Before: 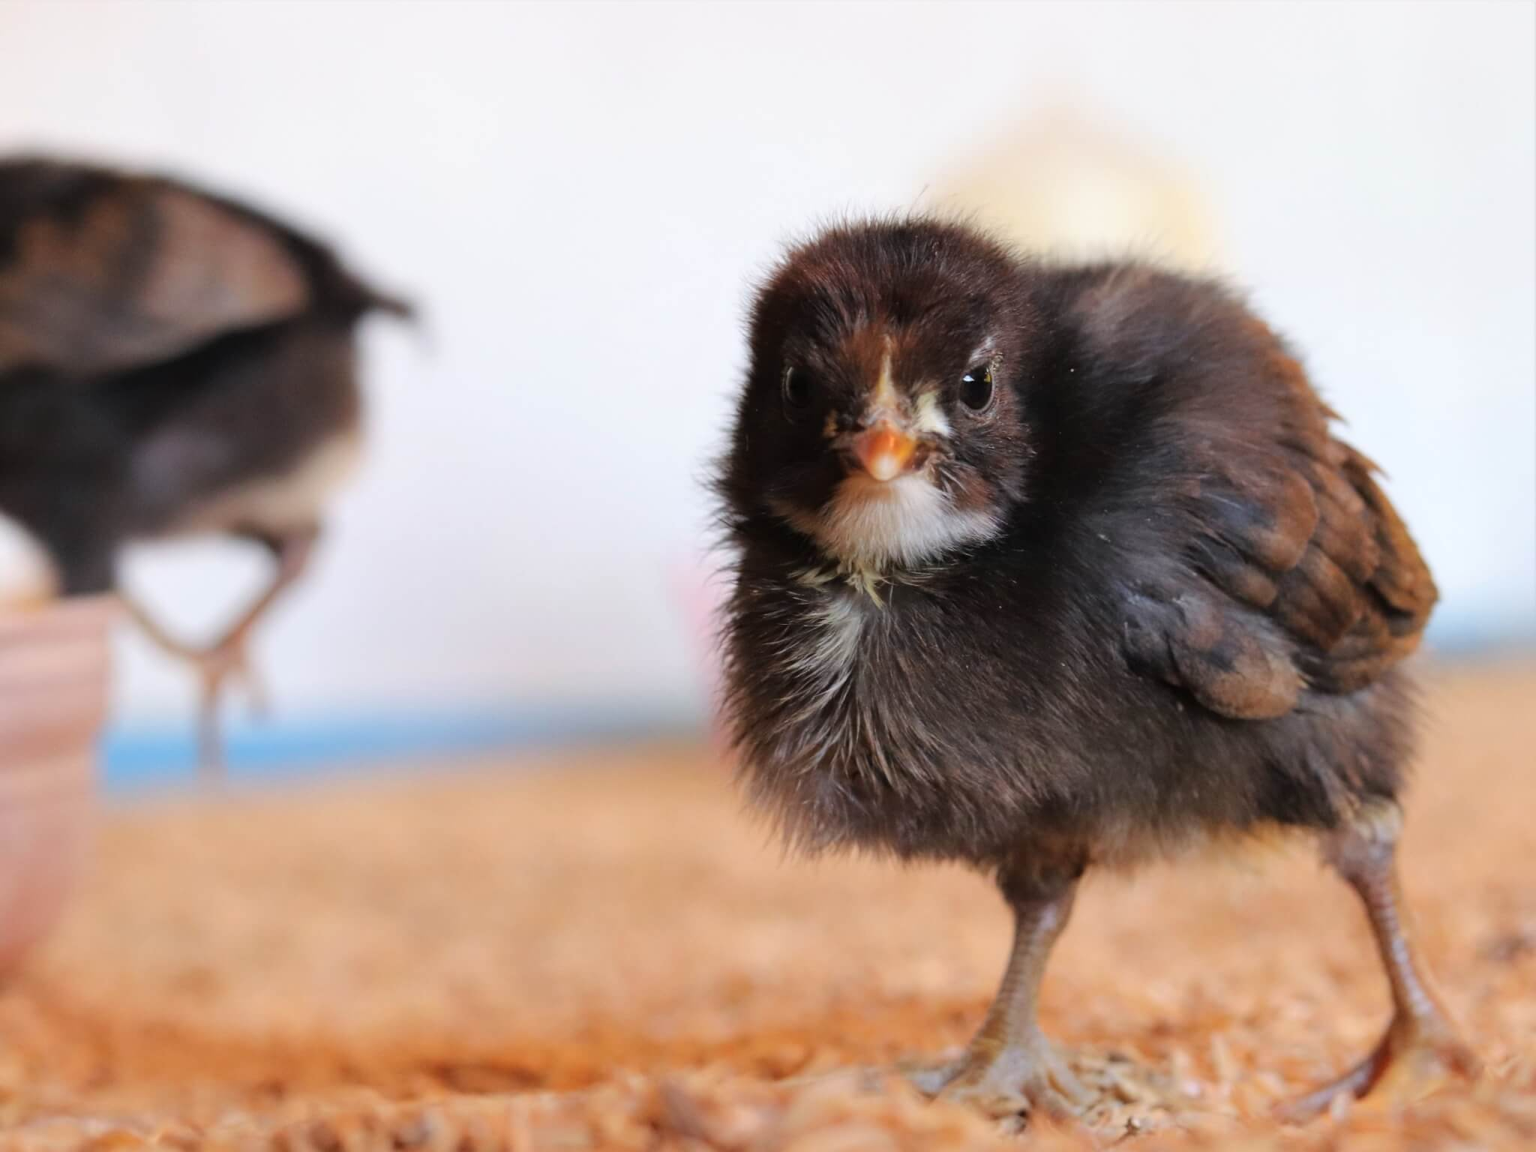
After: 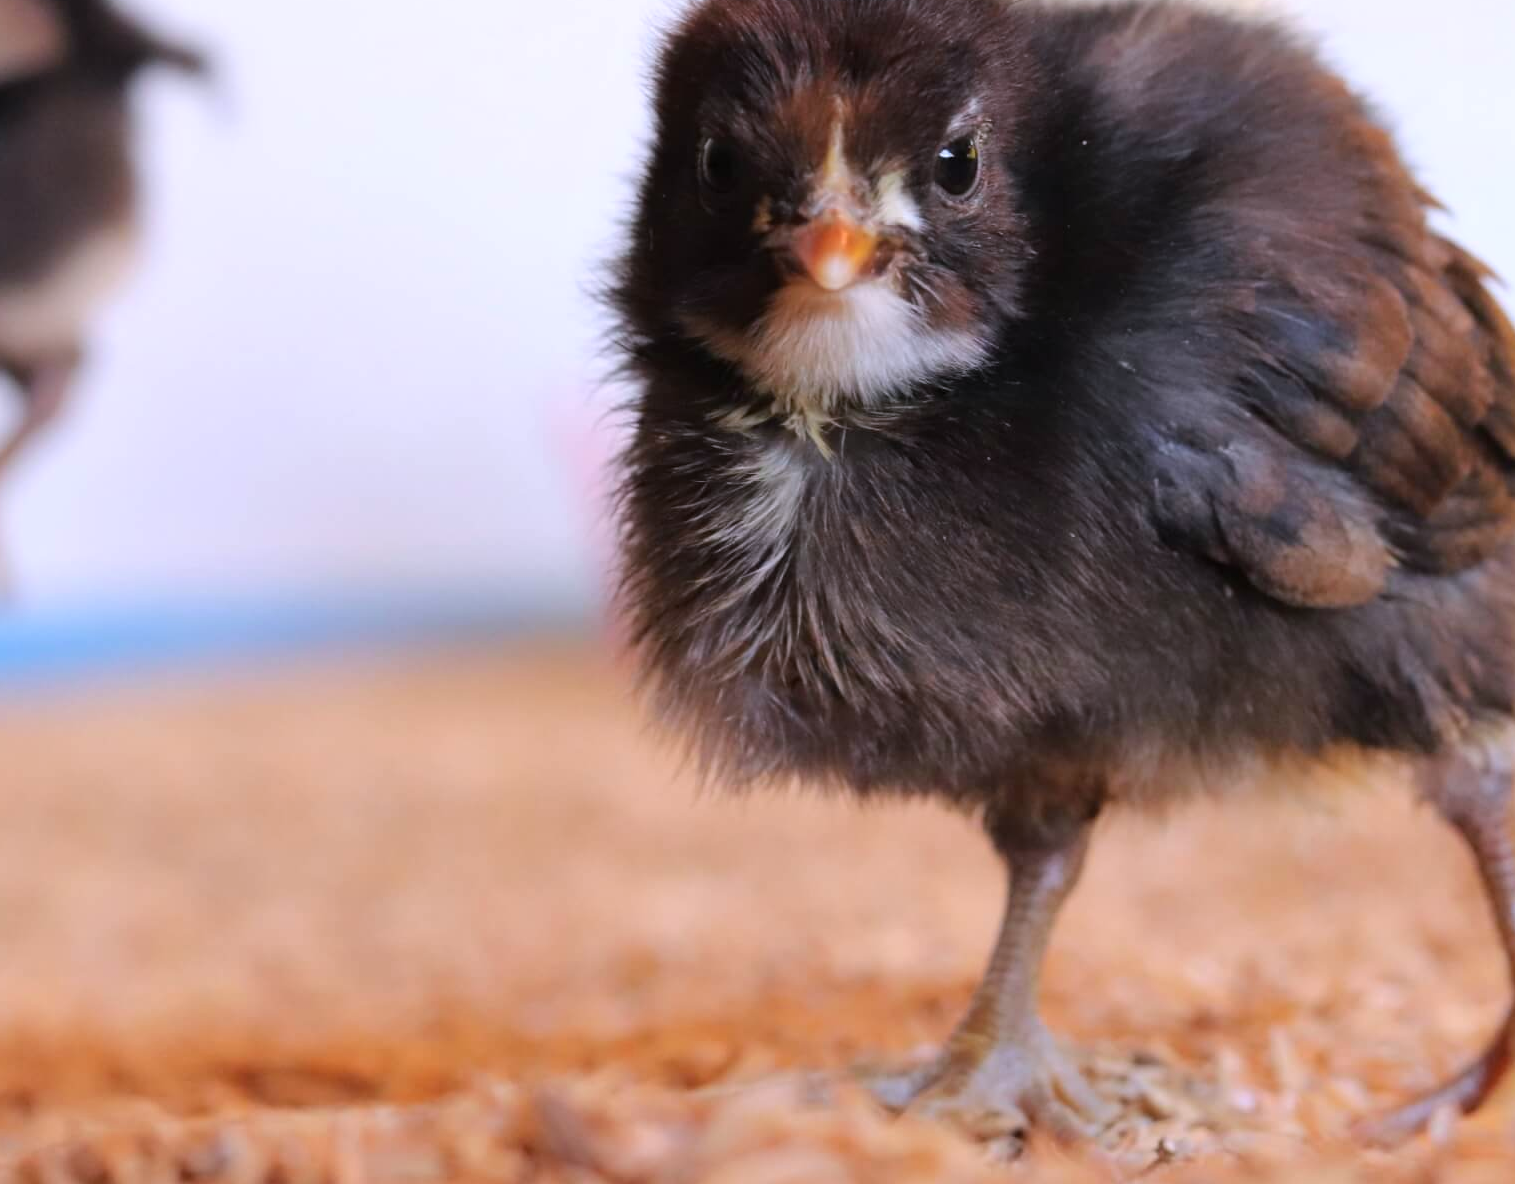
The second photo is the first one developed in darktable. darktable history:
crop: left 16.871%, top 22.857%, right 9.116%
white balance: red 1.004, blue 1.096
